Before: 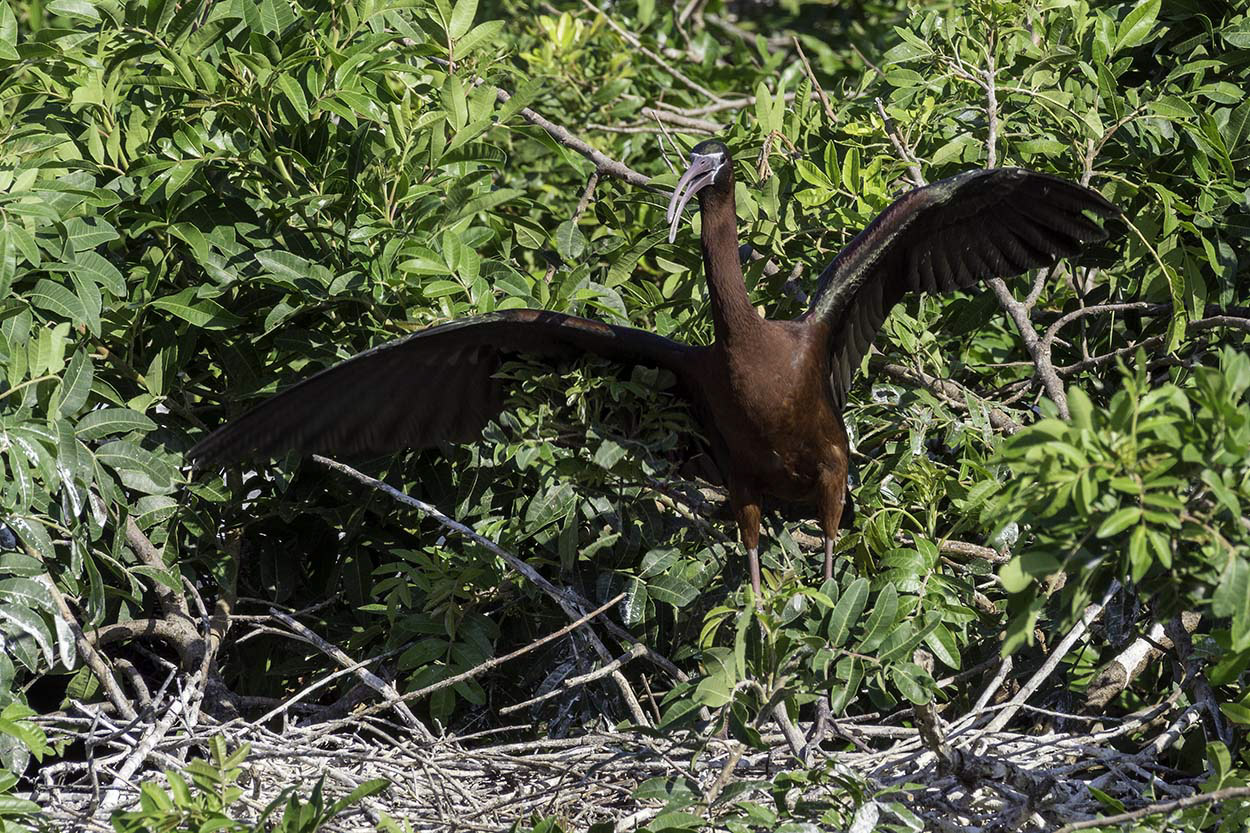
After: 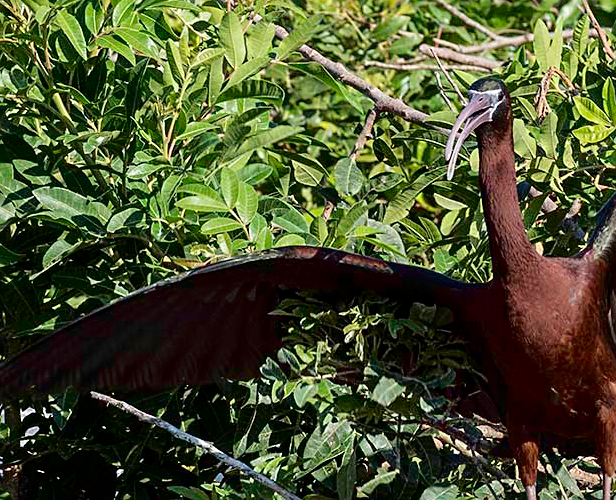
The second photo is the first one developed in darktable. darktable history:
crop: left 17.835%, top 7.675%, right 32.881%, bottom 32.213%
fill light: exposure -2 EV, width 8.6
sharpen: on, module defaults
